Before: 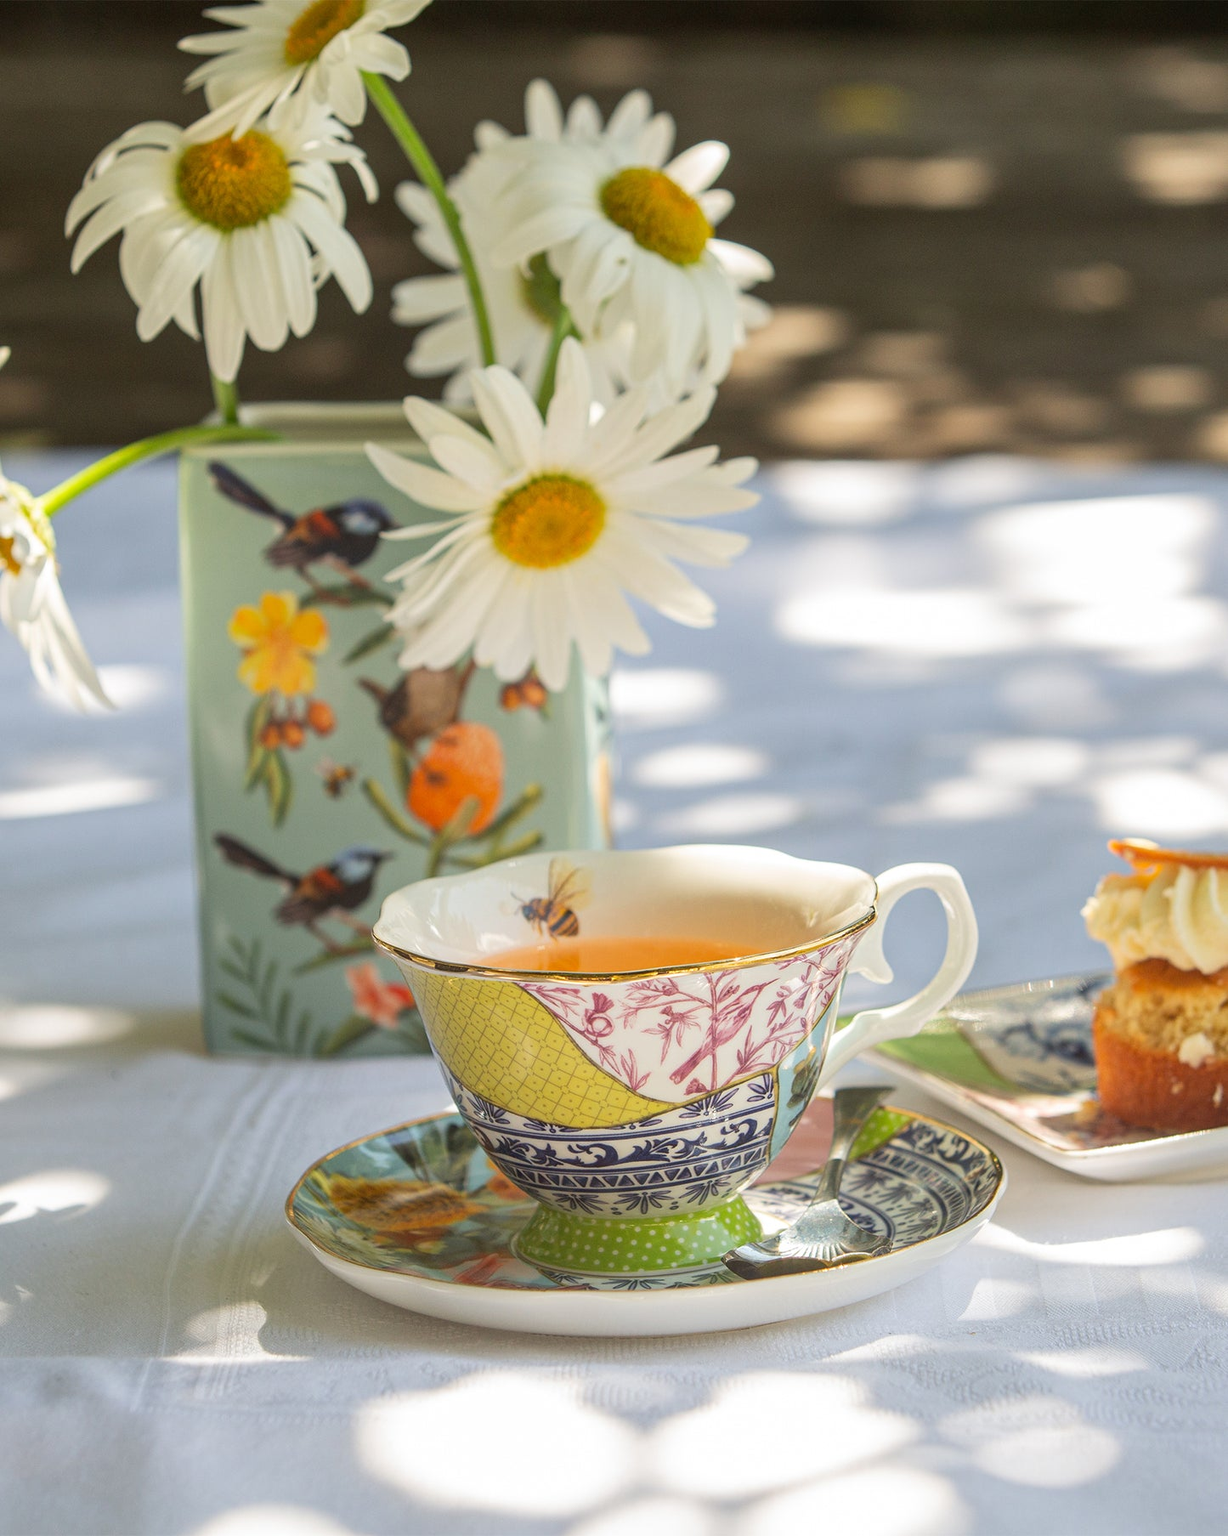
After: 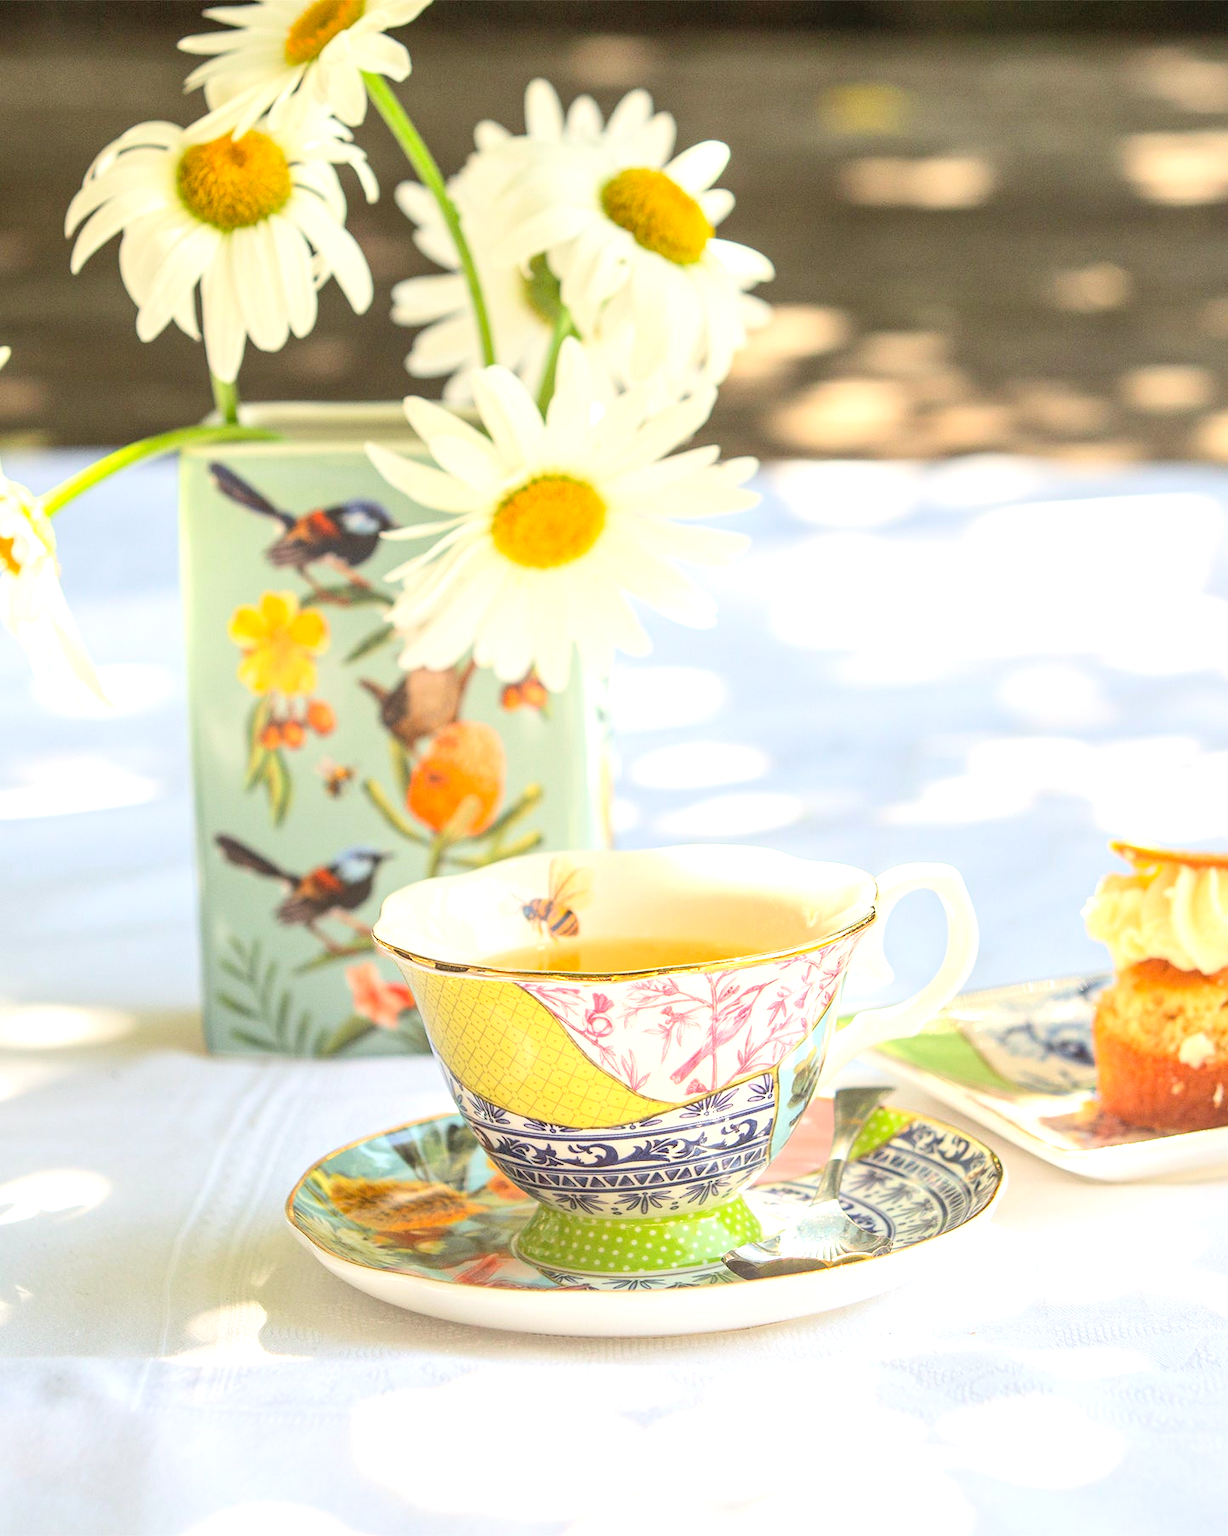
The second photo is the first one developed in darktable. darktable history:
color calibration: x 0.339, y 0.355, temperature 5177.83 K
exposure: black level correction 0, exposure 0.87 EV, compensate highlight preservation false
tone curve: curves: ch0 [(0, 0) (0.004, 0.001) (0.133, 0.16) (0.325, 0.399) (0.475, 0.588) (0.832, 0.903) (1, 1)], color space Lab, linked channels, preserve colors none
